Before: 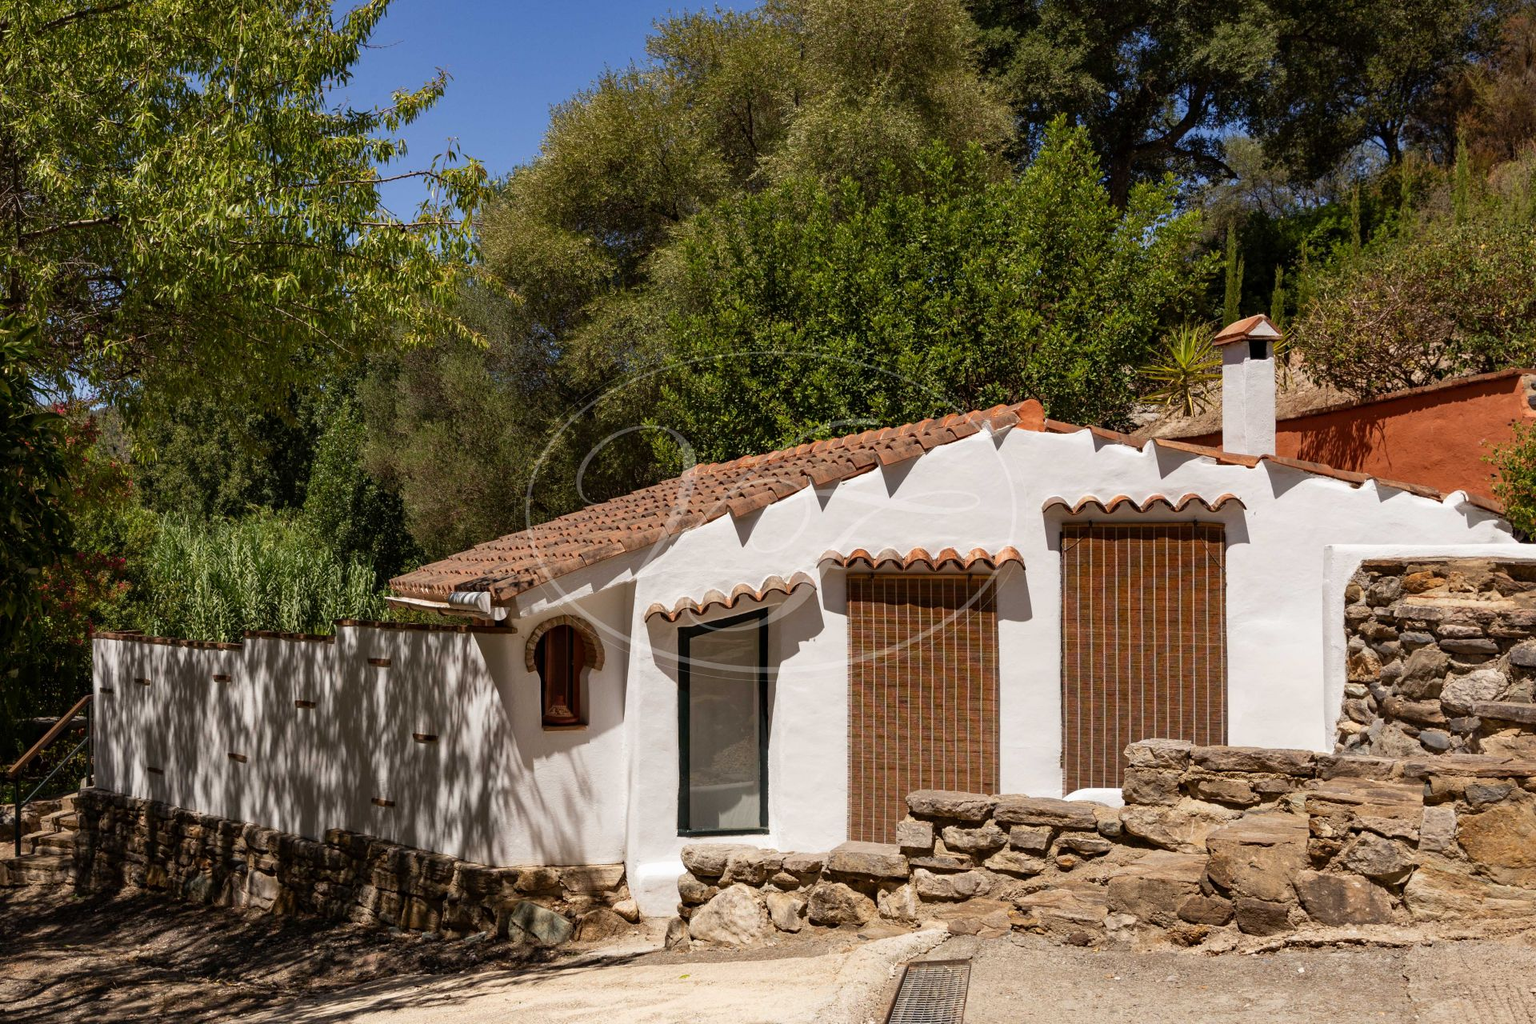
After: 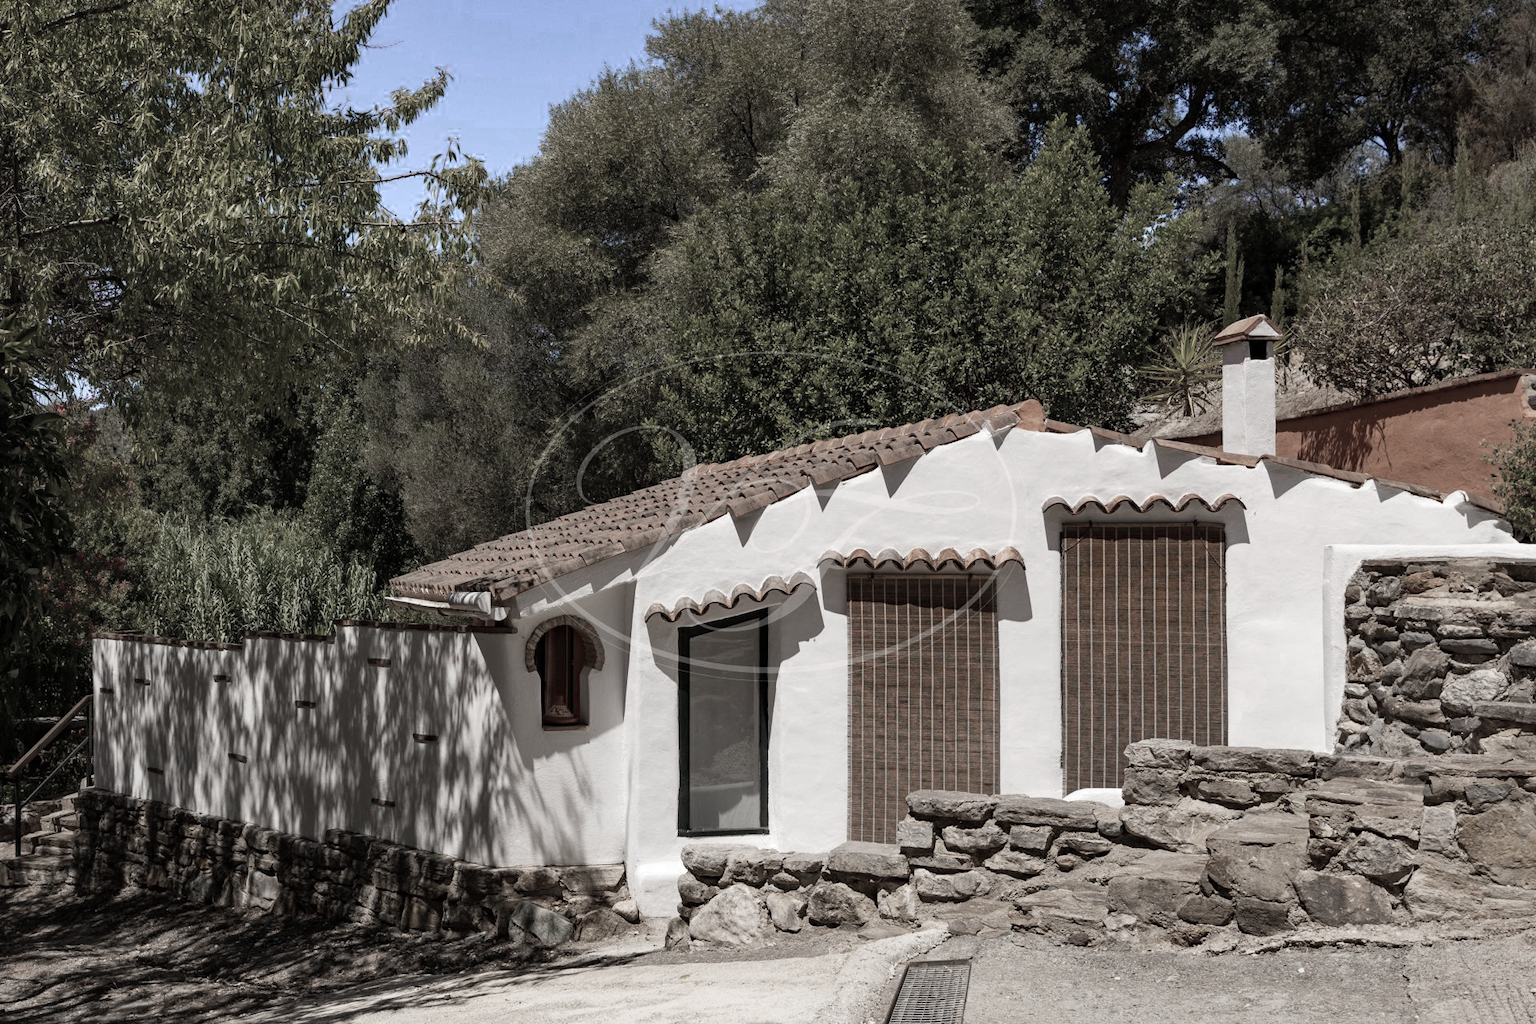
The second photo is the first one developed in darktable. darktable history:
color zones: curves: ch0 [(0, 0.613) (0.01, 0.613) (0.245, 0.448) (0.498, 0.529) (0.642, 0.665) (0.879, 0.777) (0.99, 0.613)]; ch1 [(0, 0.272) (0.219, 0.127) (0.724, 0.346)]
